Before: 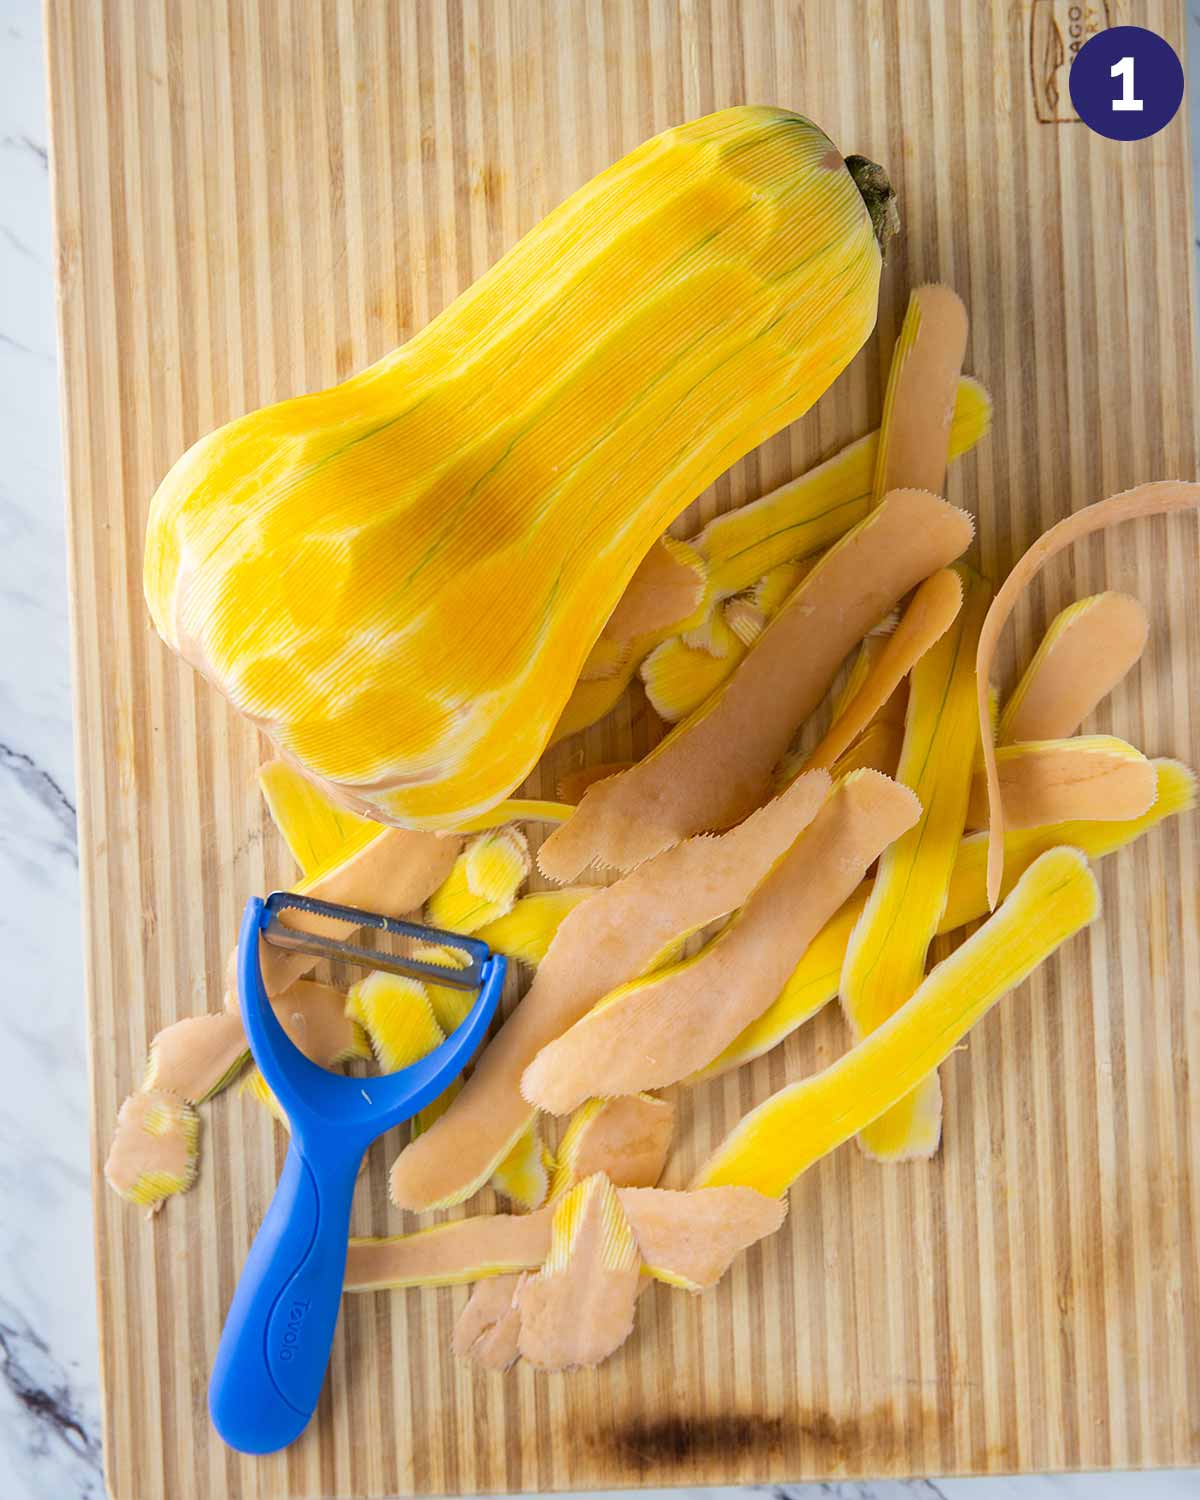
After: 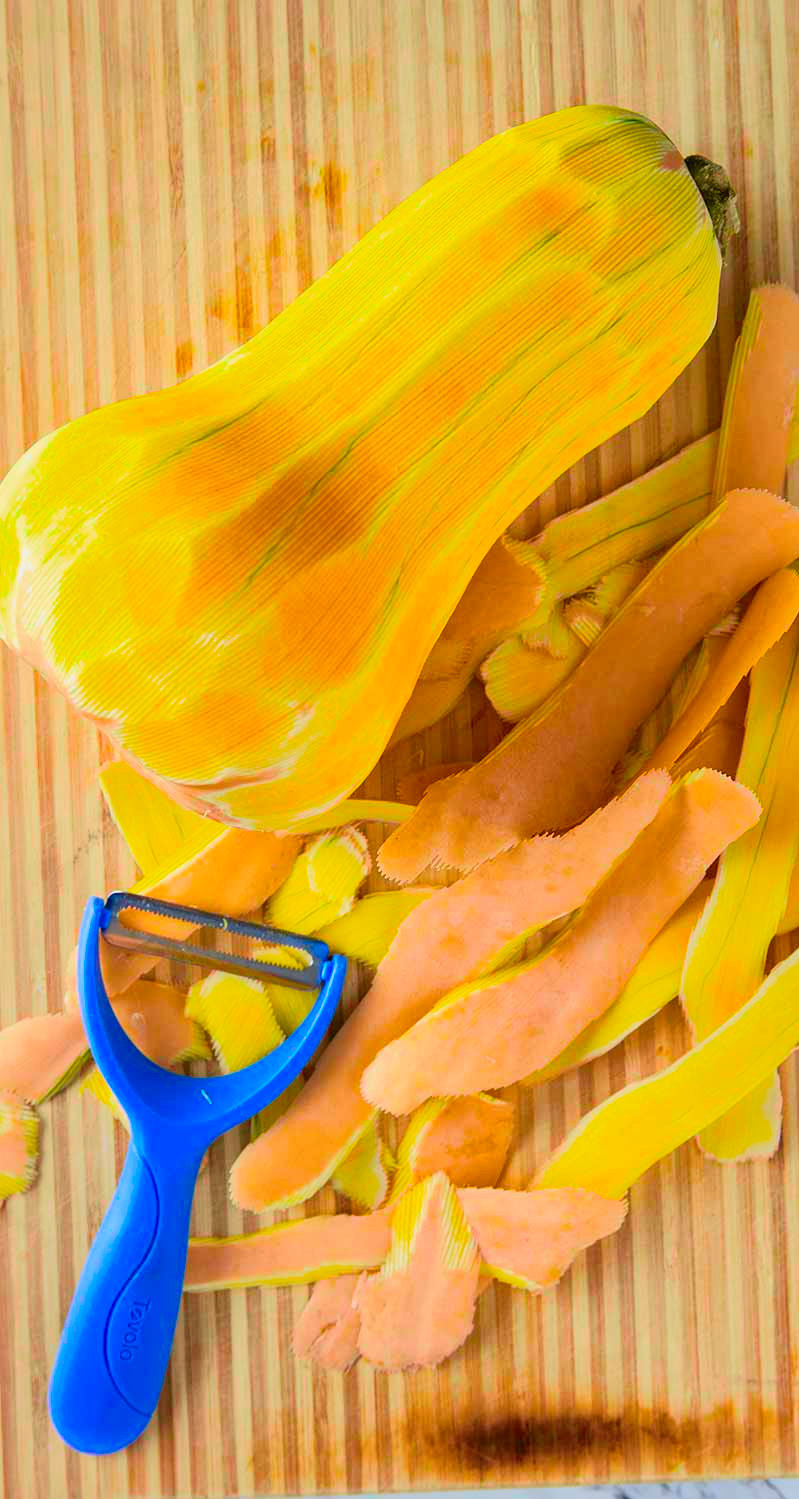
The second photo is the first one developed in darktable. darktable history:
shadows and highlights: shadows 30
color balance rgb: linear chroma grading › global chroma 15%, perceptual saturation grading › global saturation 30%
crop and rotate: left 13.409%, right 19.924%
tone curve: curves: ch0 [(0, 0.013) (0.104, 0.103) (0.258, 0.267) (0.448, 0.489) (0.709, 0.794) (0.895, 0.915) (0.994, 0.971)]; ch1 [(0, 0) (0.335, 0.298) (0.446, 0.416) (0.488, 0.488) (0.515, 0.504) (0.581, 0.615) (0.635, 0.661) (1, 1)]; ch2 [(0, 0) (0.314, 0.306) (0.436, 0.447) (0.502, 0.5) (0.538, 0.541) (0.568, 0.603) (0.641, 0.635) (0.717, 0.701) (1, 1)], color space Lab, independent channels, preserve colors none
